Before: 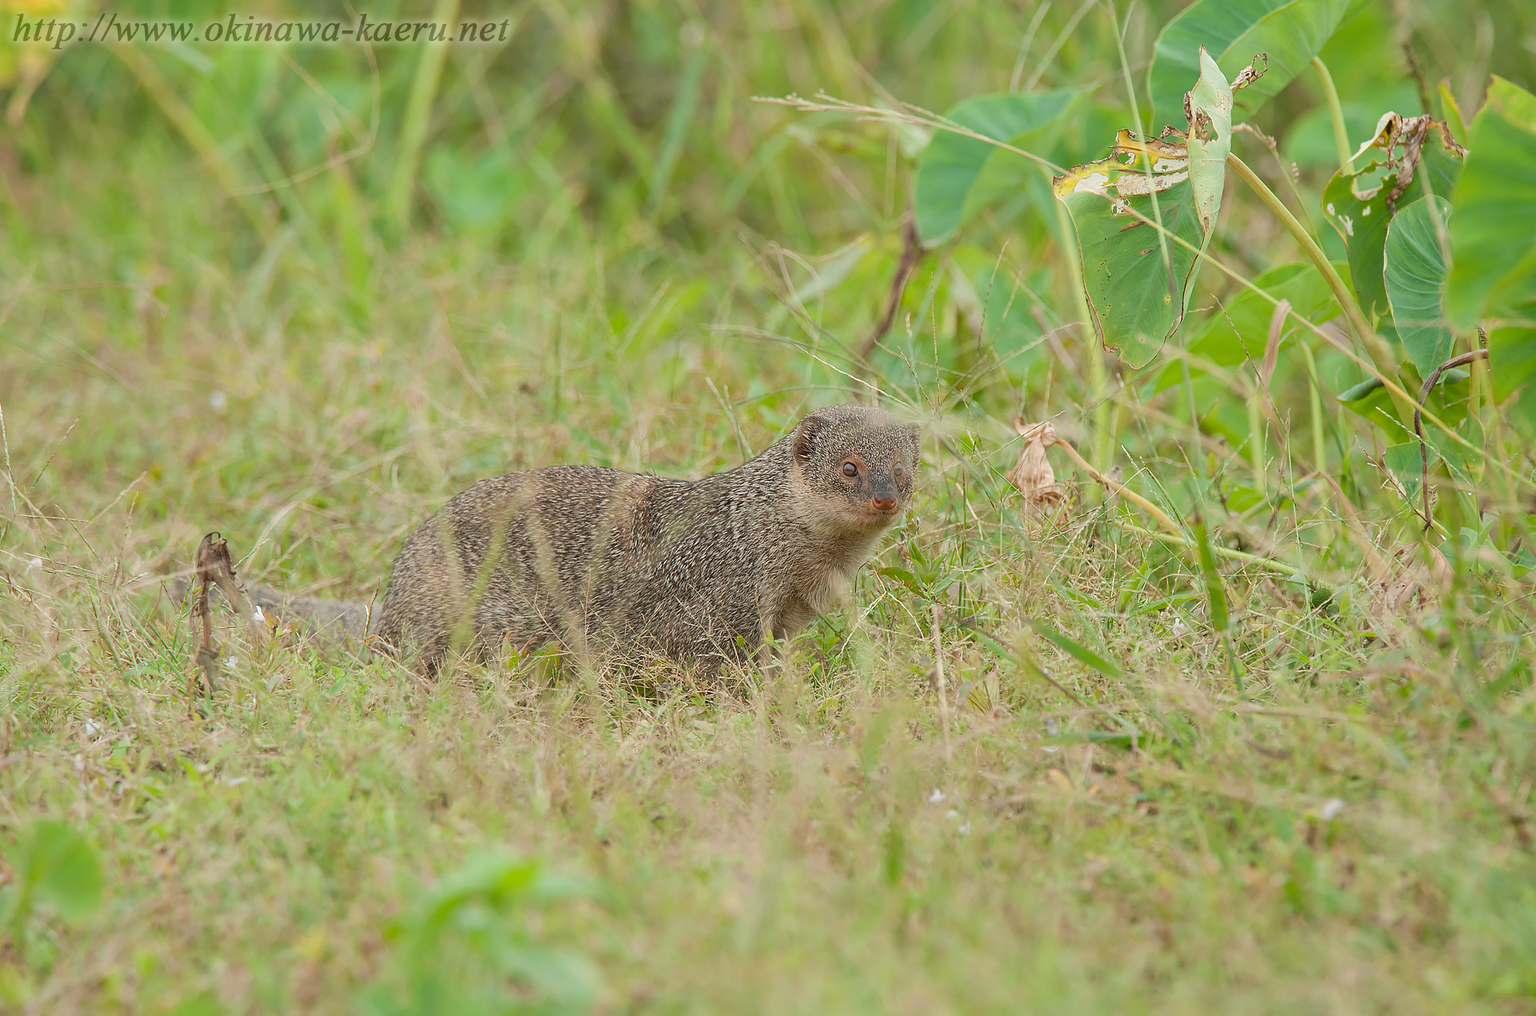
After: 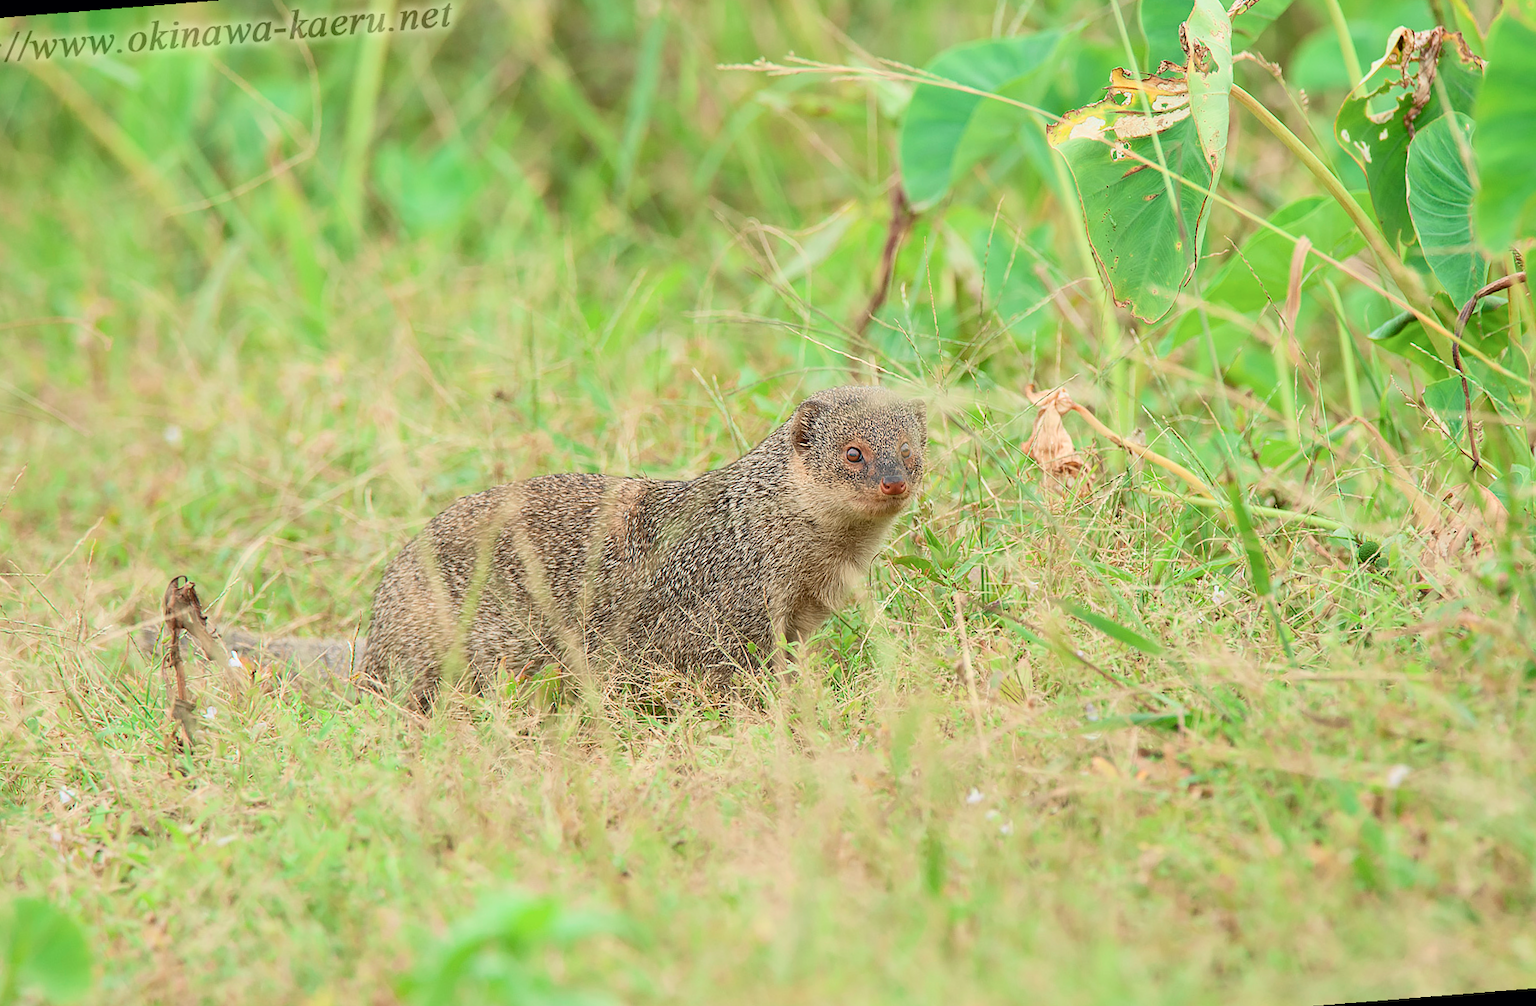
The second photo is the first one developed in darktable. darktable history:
white balance: emerald 1
rotate and perspective: rotation -4.57°, crop left 0.054, crop right 0.944, crop top 0.087, crop bottom 0.914
tone curve: curves: ch0 [(0, 0) (0.051, 0.03) (0.096, 0.071) (0.241, 0.247) (0.455, 0.525) (0.594, 0.697) (0.741, 0.845) (0.871, 0.933) (1, 0.984)]; ch1 [(0, 0) (0.1, 0.038) (0.318, 0.243) (0.399, 0.351) (0.478, 0.469) (0.499, 0.499) (0.534, 0.549) (0.565, 0.594) (0.601, 0.634) (0.666, 0.7) (1, 1)]; ch2 [(0, 0) (0.453, 0.45) (0.479, 0.483) (0.504, 0.499) (0.52, 0.519) (0.541, 0.559) (0.592, 0.612) (0.824, 0.815) (1, 1)], color space Lab, independent channels, preserve colors none
